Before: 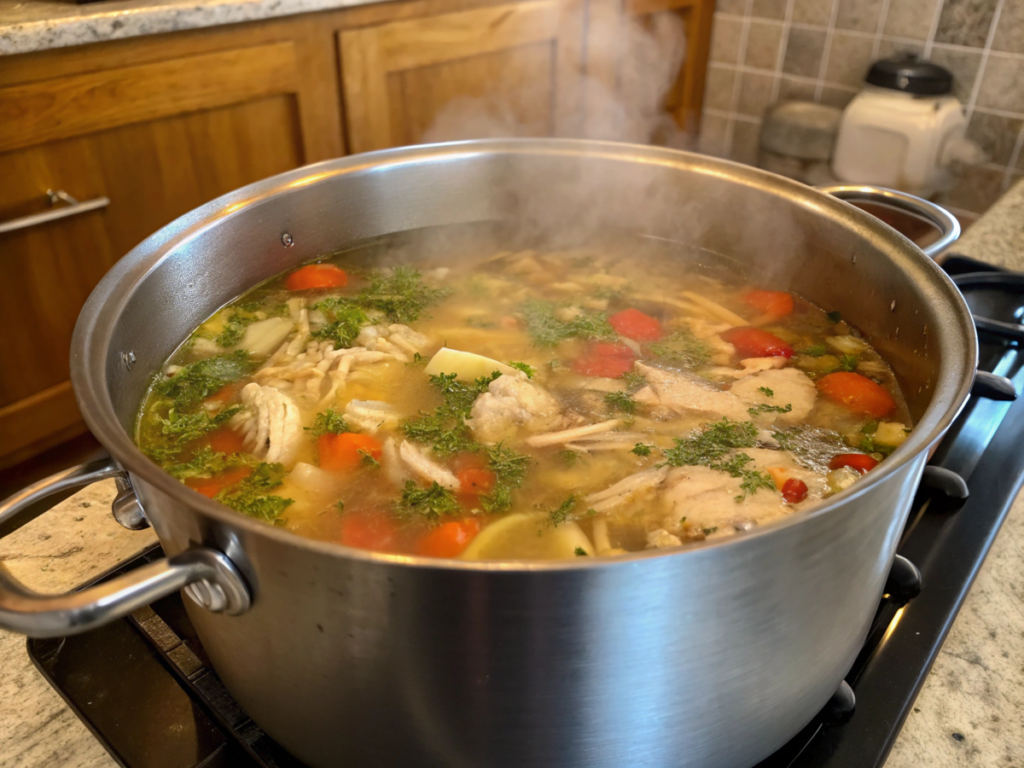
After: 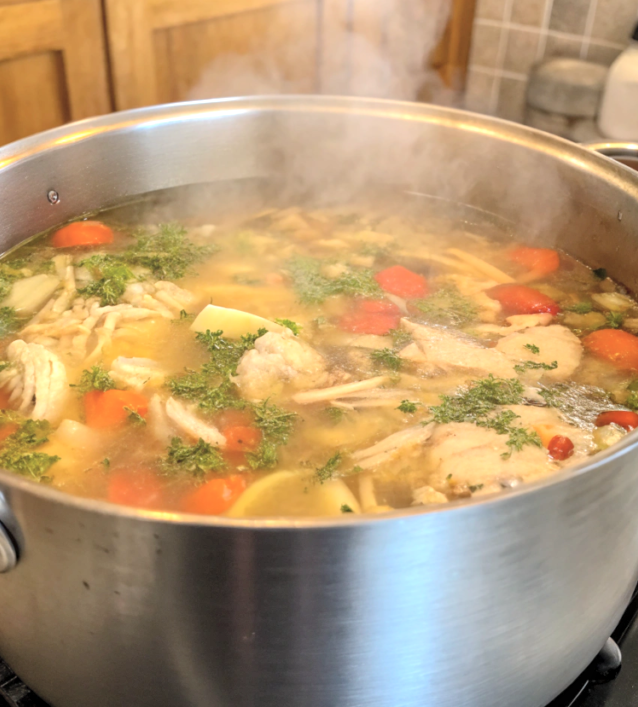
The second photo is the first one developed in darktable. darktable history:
crop and rotate: left 22.918%, top 5.629%, right 14.711%, bottom 2.247%
white balance: emerald 1
local contrast: on, module defaults
global tonemap: drago (0.7, 100)
